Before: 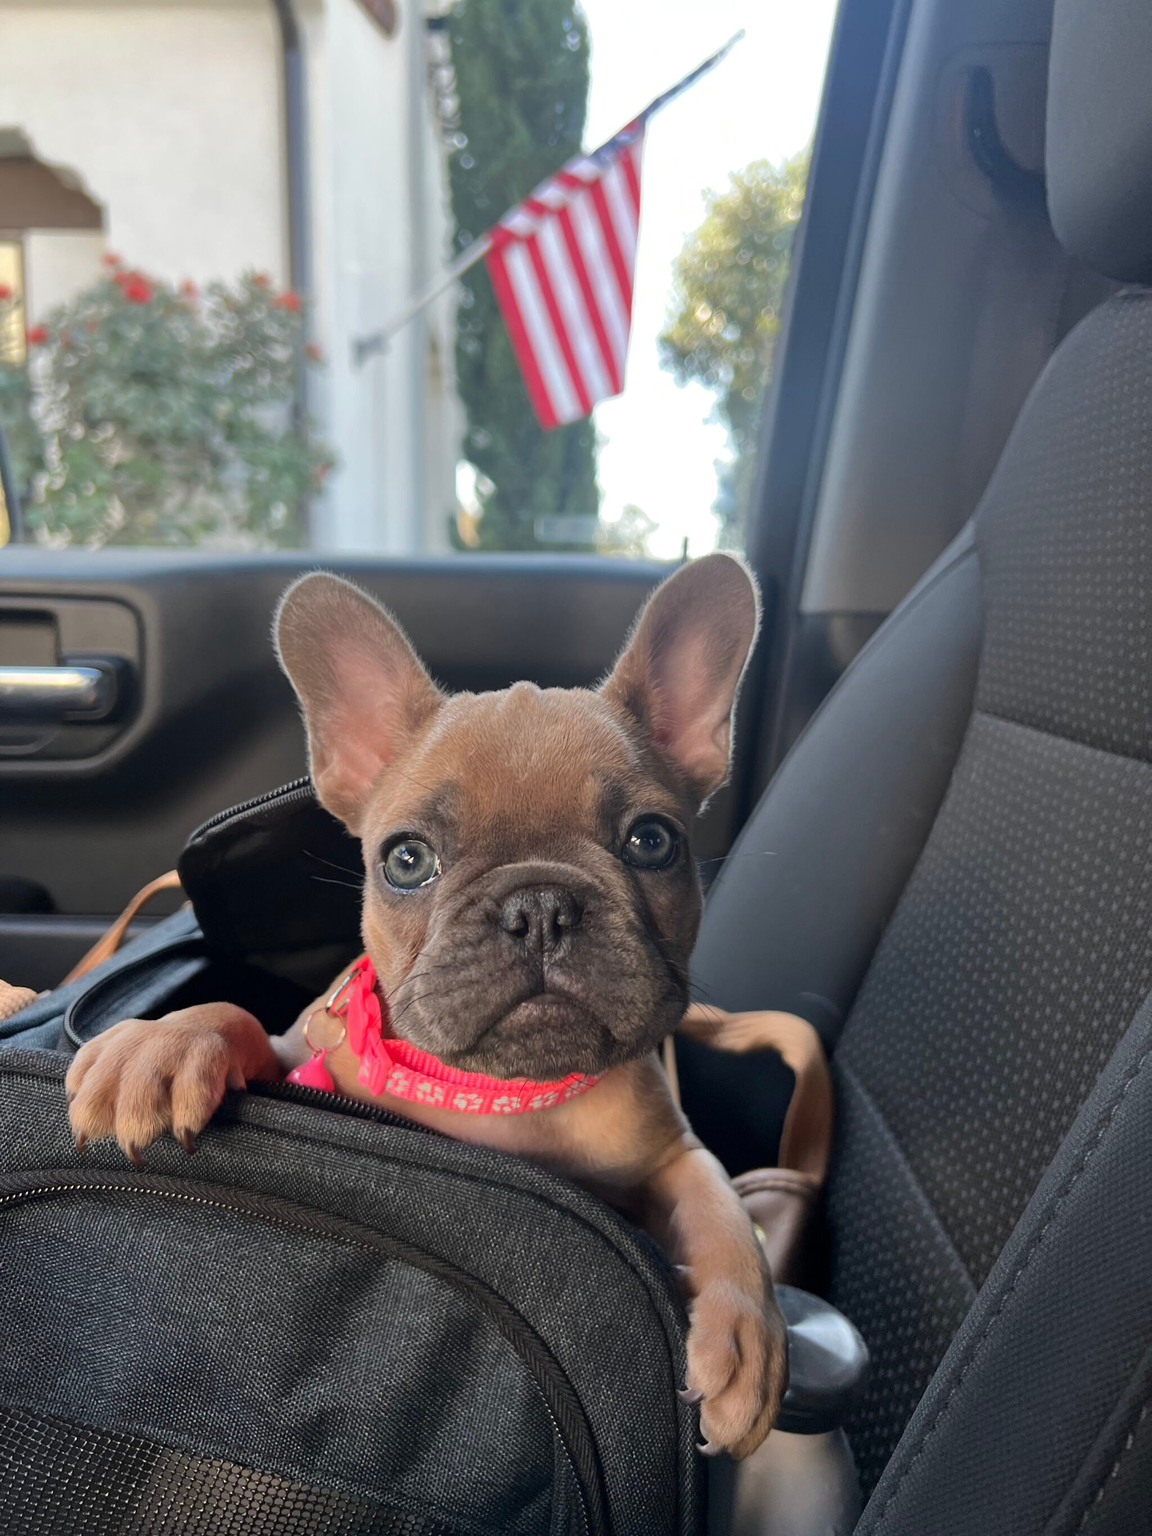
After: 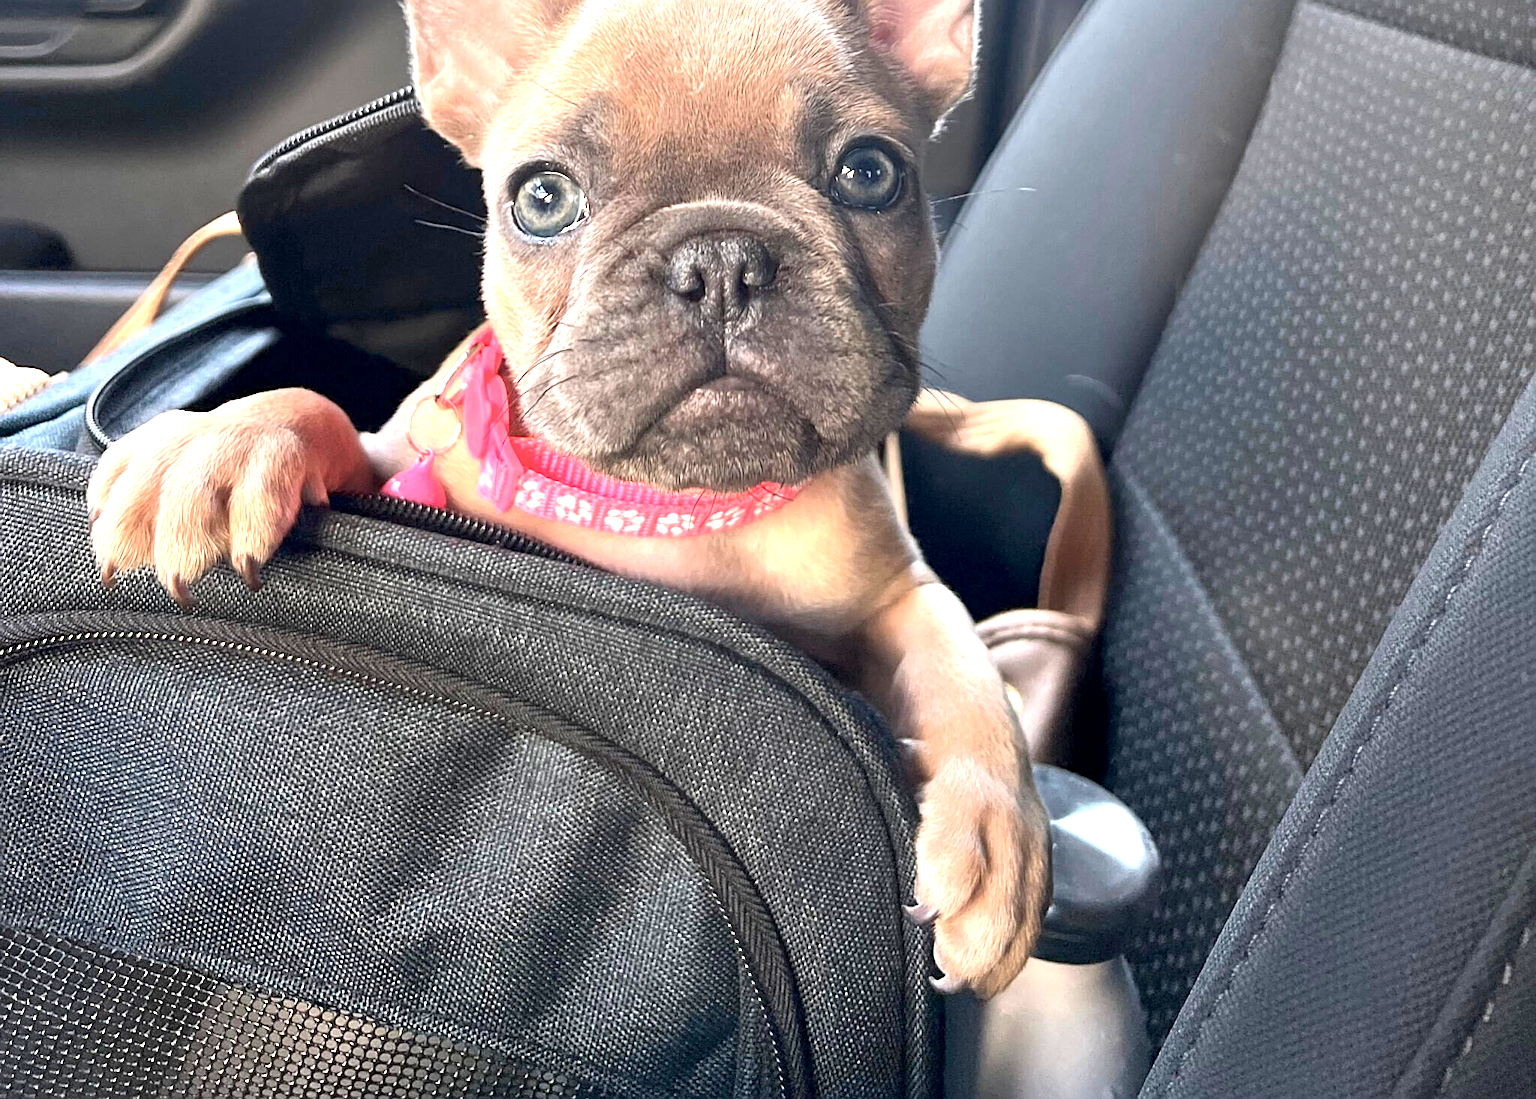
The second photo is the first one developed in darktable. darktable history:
crop and rotate: top 46.336%, right 0.022%
exposure: black level correction 0.001, exposure 1.732 EV, compensate highlight preservation false
sharpen: on, module defaults
color zones: curves: ch1 [(0, 0.469) (0.01, 0.469) (0.12, 0.446) (0.248, 0.469) (0.5, 0.5) (0.748, 0.5) (0.99, 0.469) (1, 0.469)]
